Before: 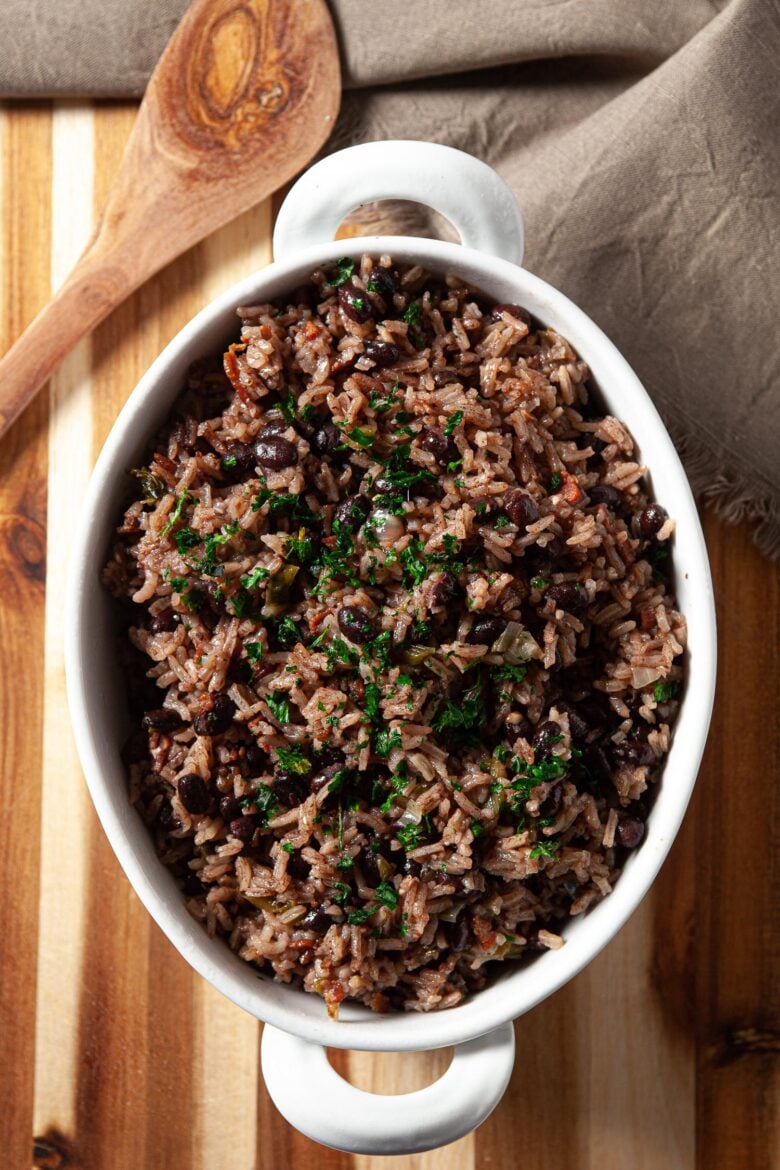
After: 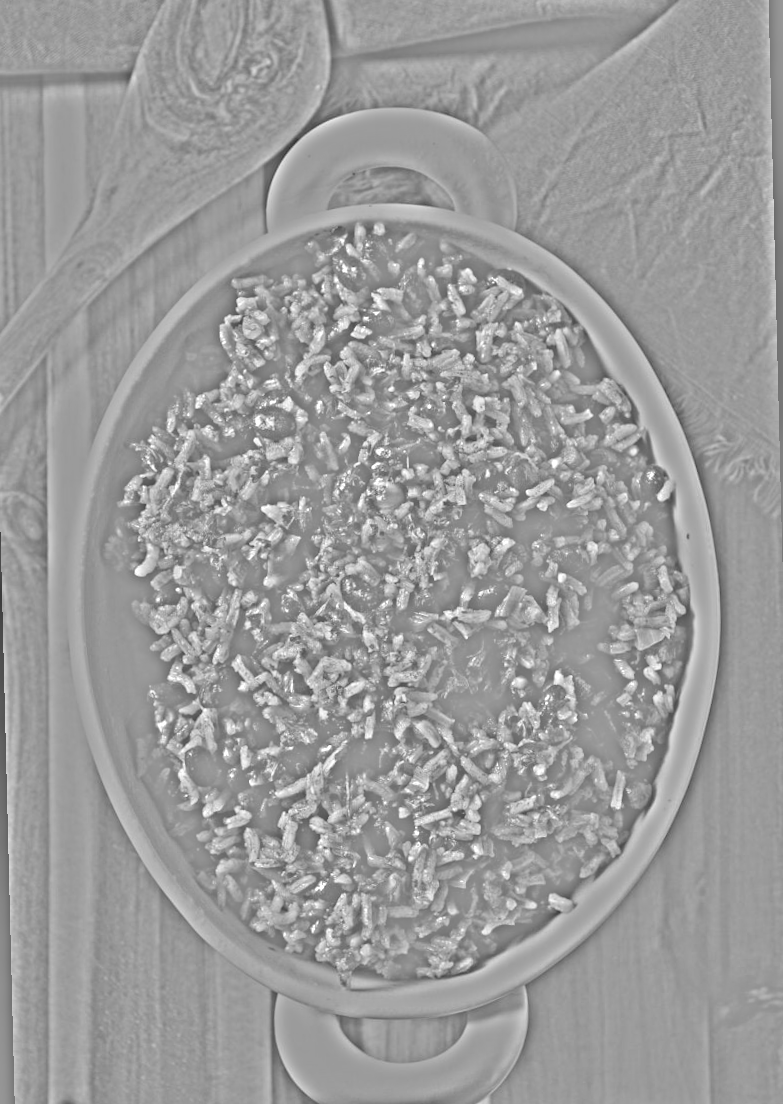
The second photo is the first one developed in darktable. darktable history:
color balance rgb: linear chroma grading › global chroma 10%, perceptual saturation grading › global saturation 40%, perceptual brilliance grading › global brilliance 30%, global vibrance 20%
highpass: sharpness 25.84%, contrast boost 14.94%
rotate and perspective: rotation -1.42°, crop left 0.016, crop right 0.984, crop top 0.035, crop bottom 0.965
